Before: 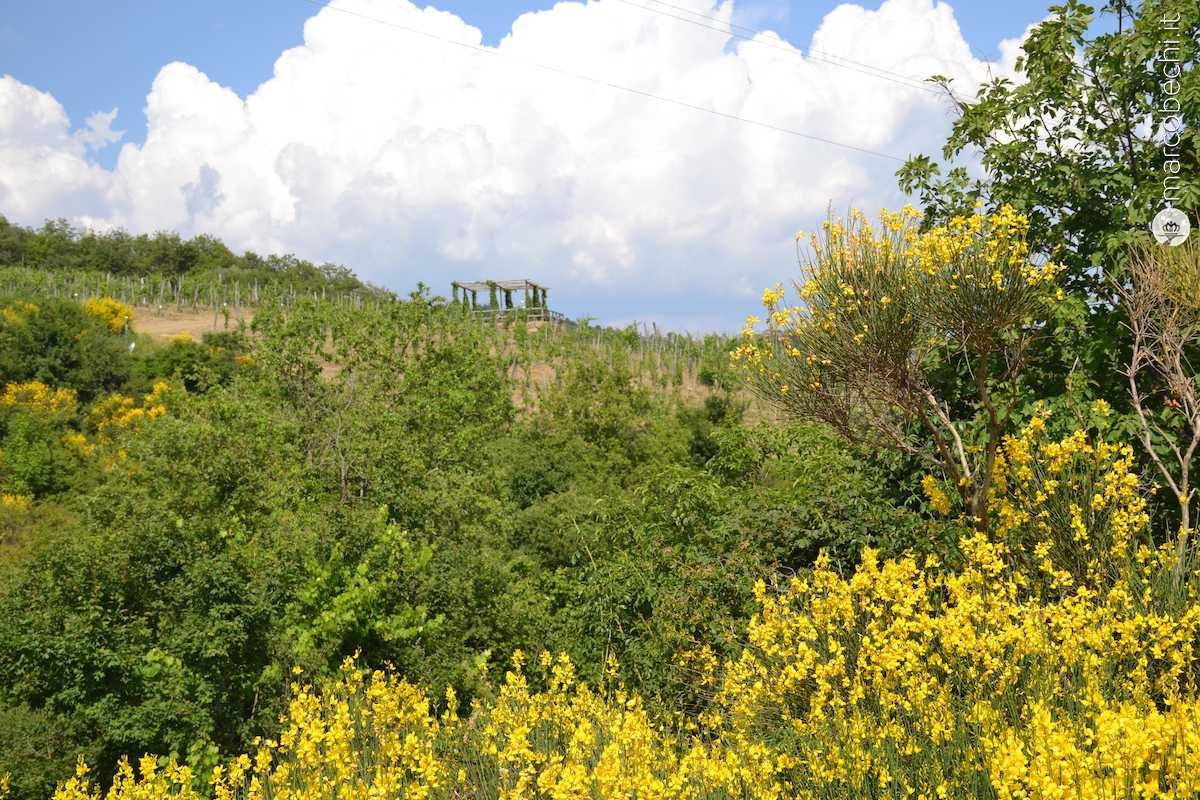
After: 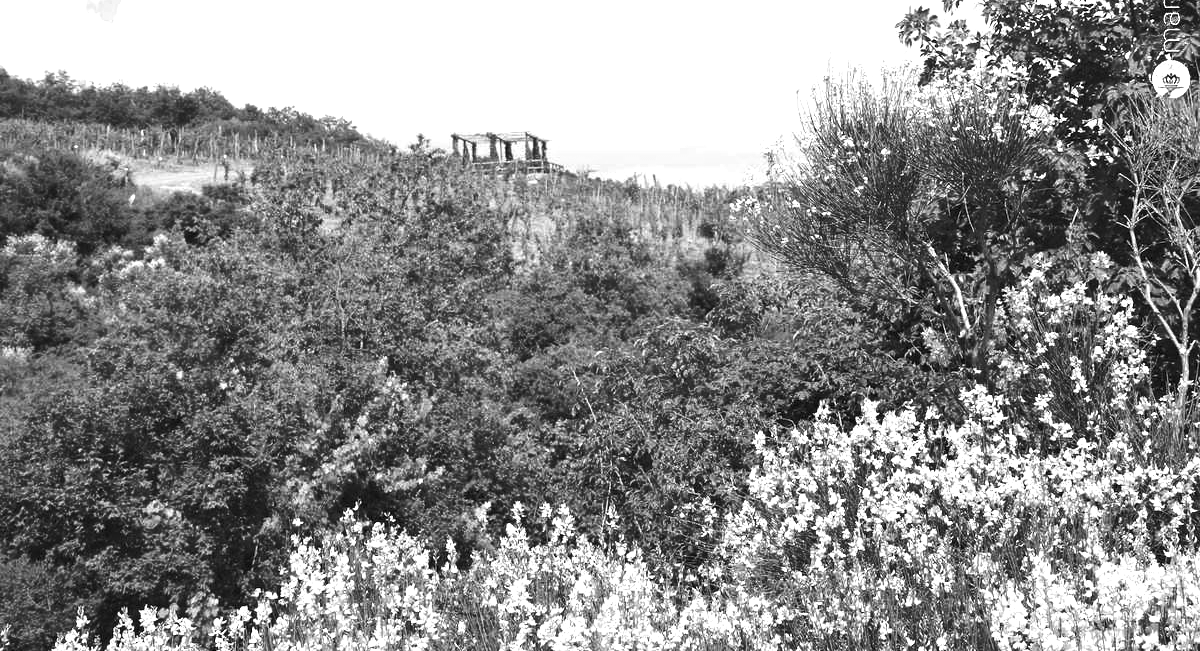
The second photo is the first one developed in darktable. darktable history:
monochrome: on, module defaults
contrast brightness saturation: contrast 0.1, brightness -0.26, saturation 0.14
crop and rotate: top 18.507%
white balance: emerald 1
rgb curve: curves: ch0 [(0, 0) (0.072, 0.166) (0.217, 0.293) (0.414, 0.42) (1, 1)], compensate middle gray true, preserve colors basic power
exposure: black level correction 0, exposure 0.9 EV, compensate highlight preservation false
color calibration: illuminant as shot in camera, x 0.358, y 0.373, temperature 4628.91 K
